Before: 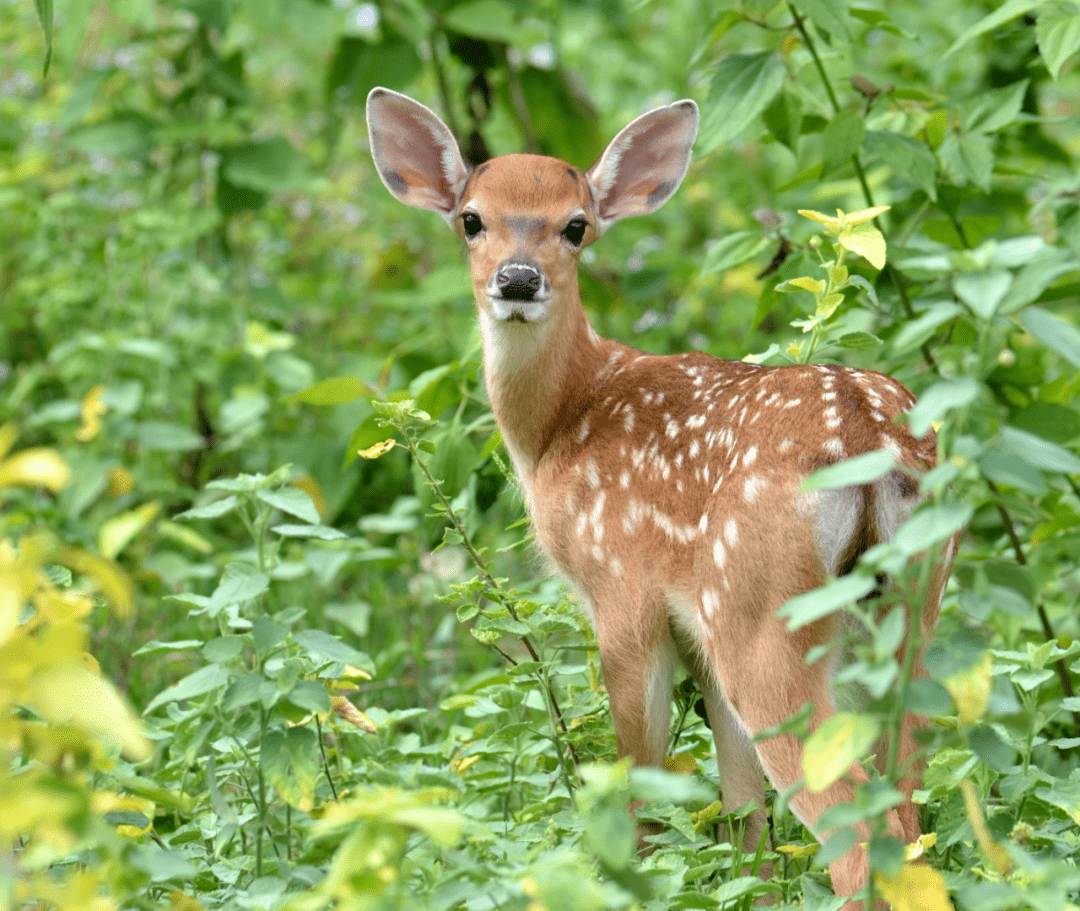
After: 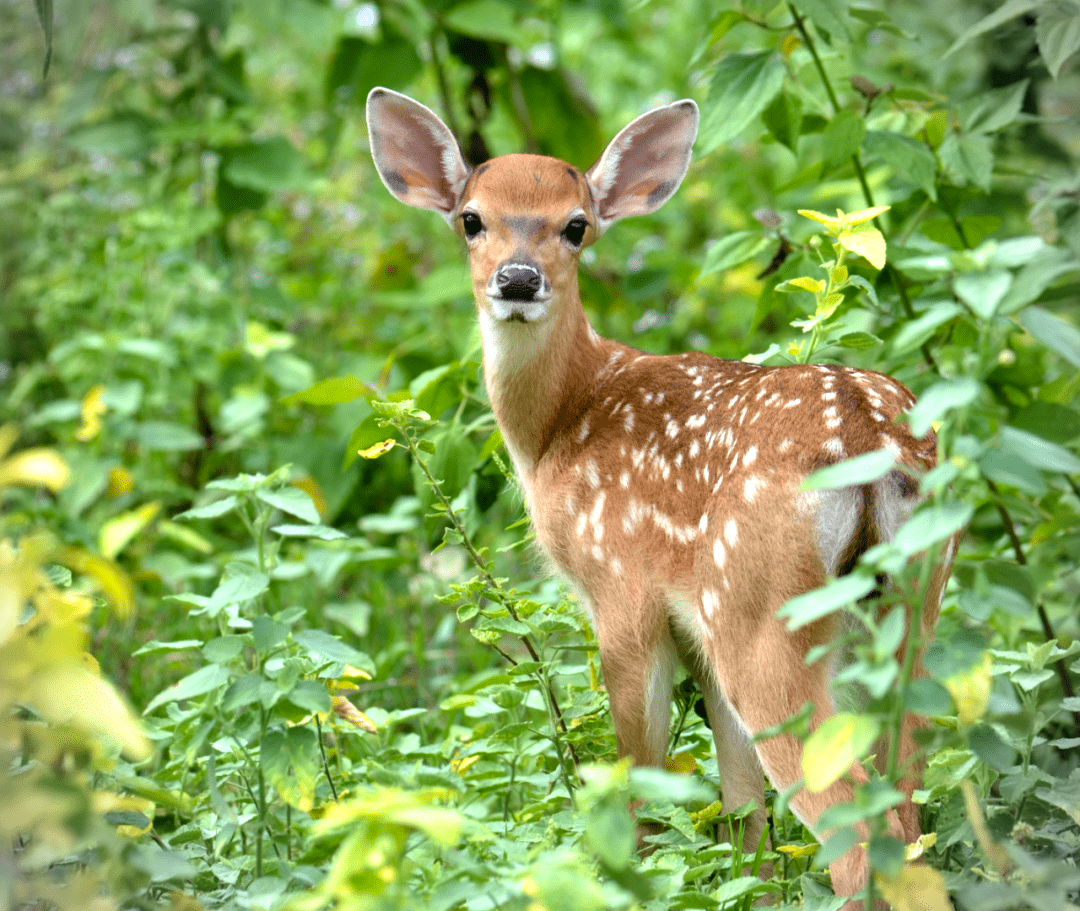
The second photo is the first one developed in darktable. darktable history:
color balance rgb: linear chroma grading › global chroma 10%, global vibrance 10%, contrast 15%, saturation formula JzAzBz (2021)
vignetting: dithering 8-bit output, unbound false
white balance: red 0.988, blue 1.017
